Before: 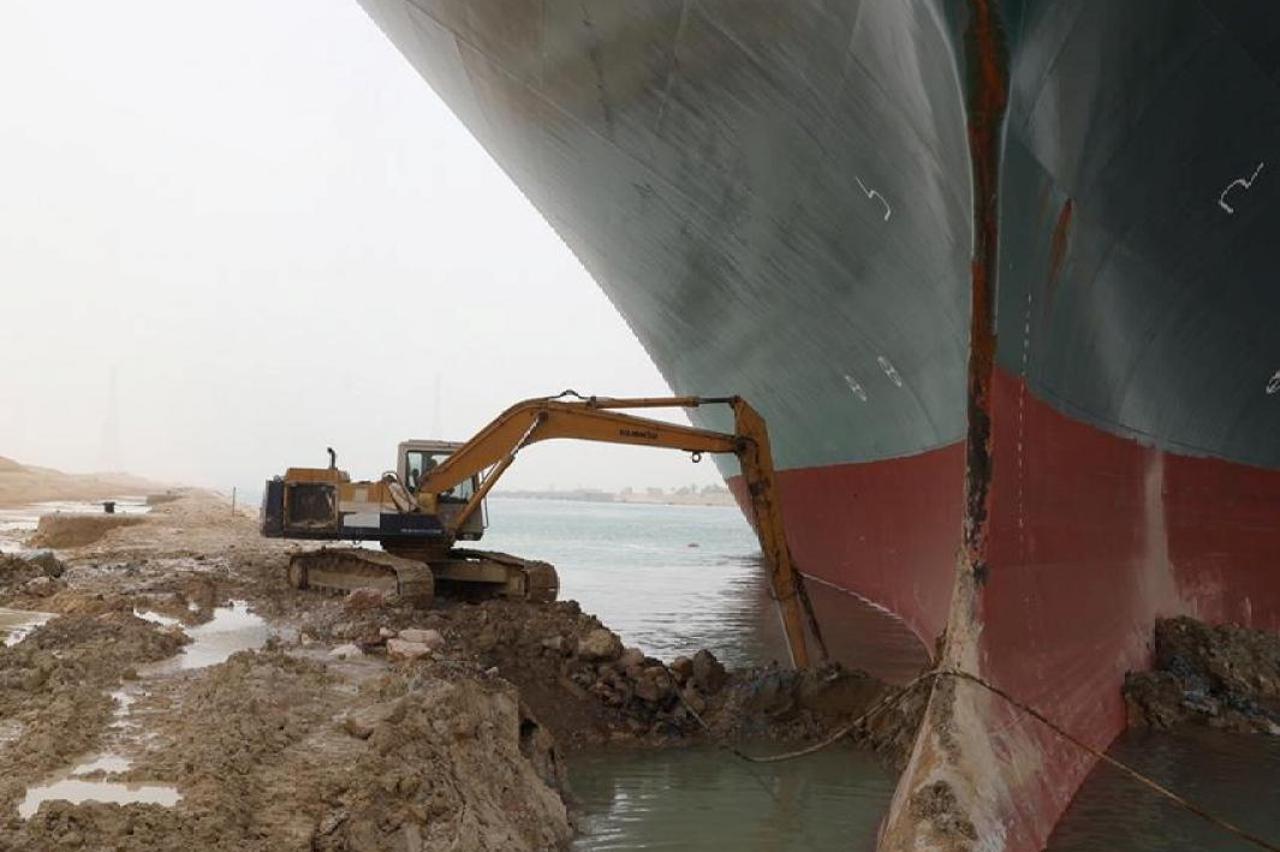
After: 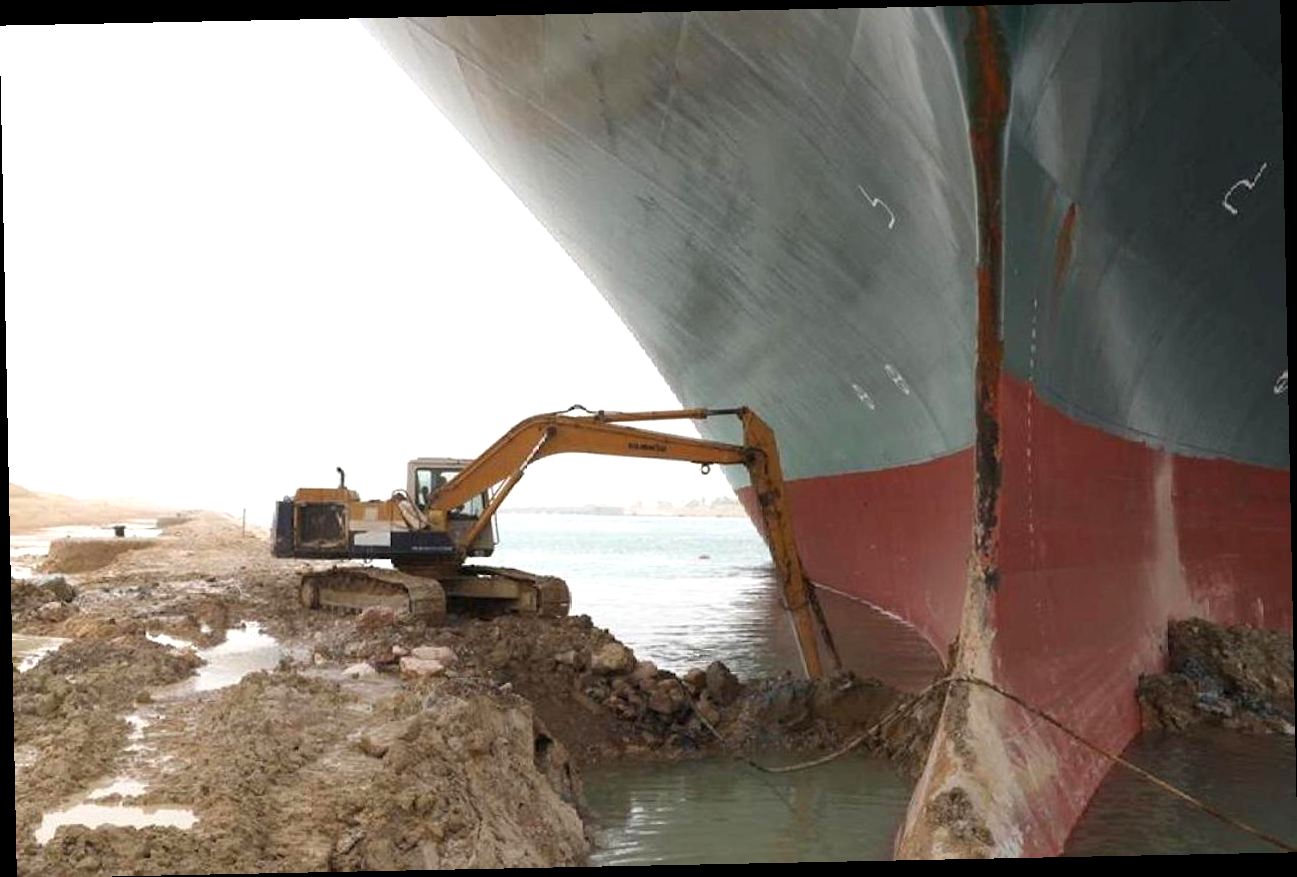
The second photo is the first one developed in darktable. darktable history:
rotate and perspective: rotation -1.17°, automatic cropping off
exposure: exposure 0.669 EV, compensate highlight preservation false
